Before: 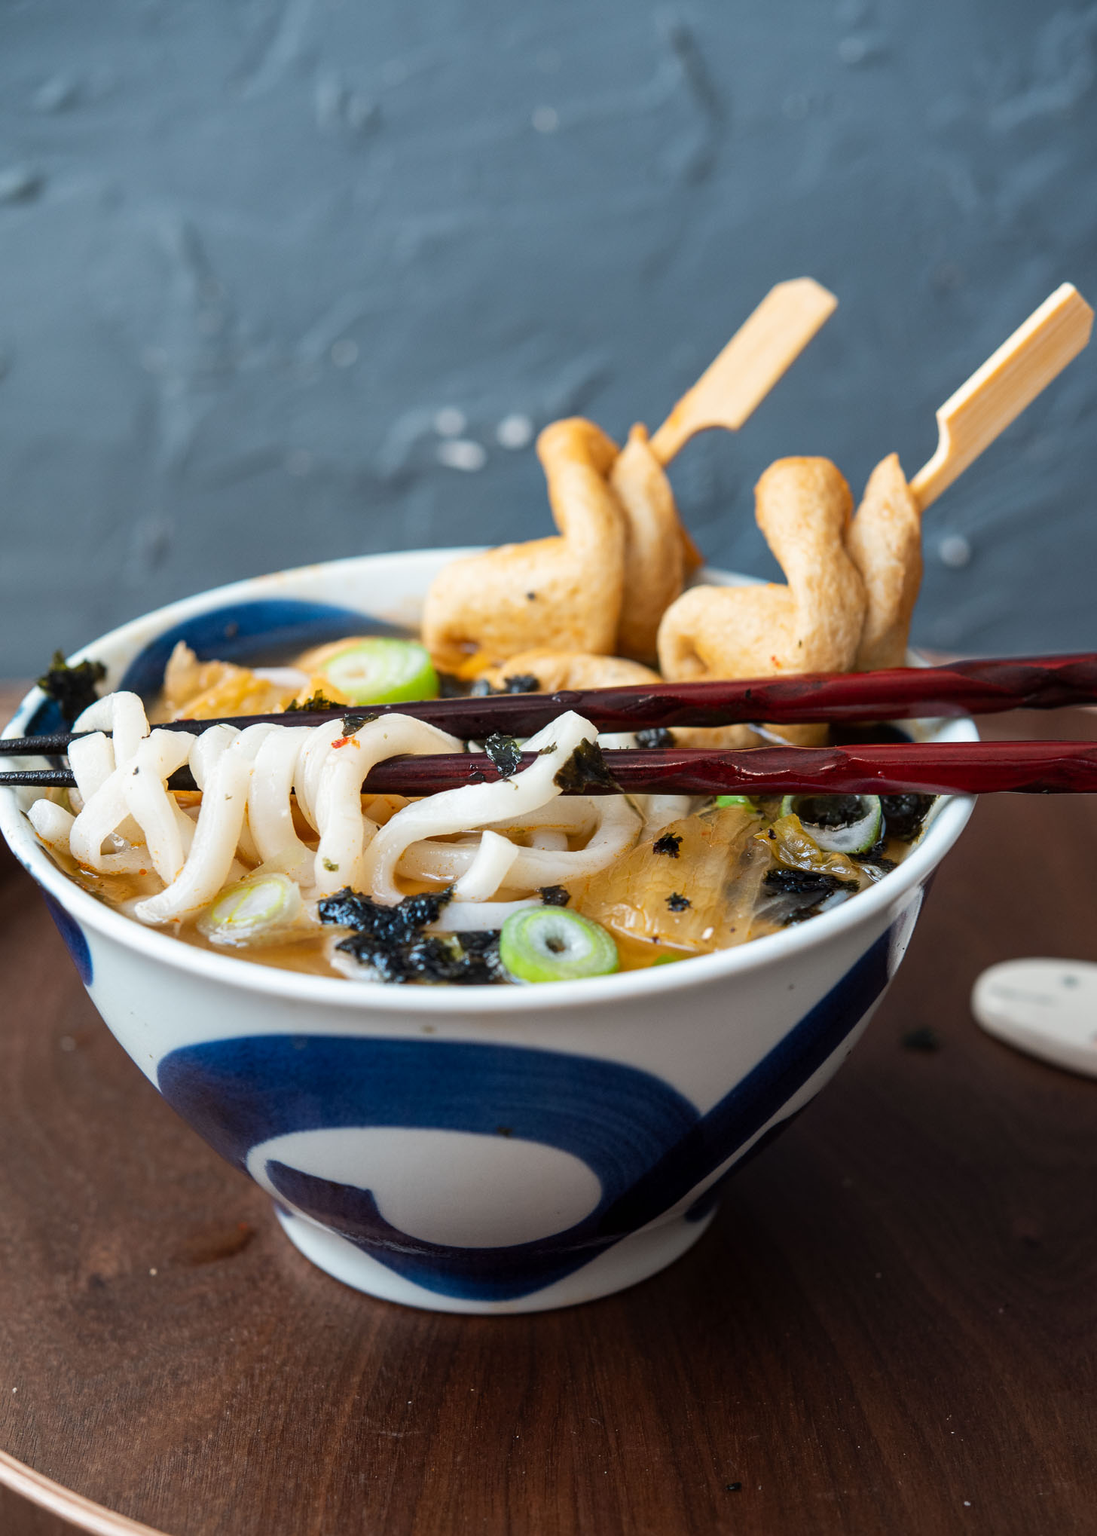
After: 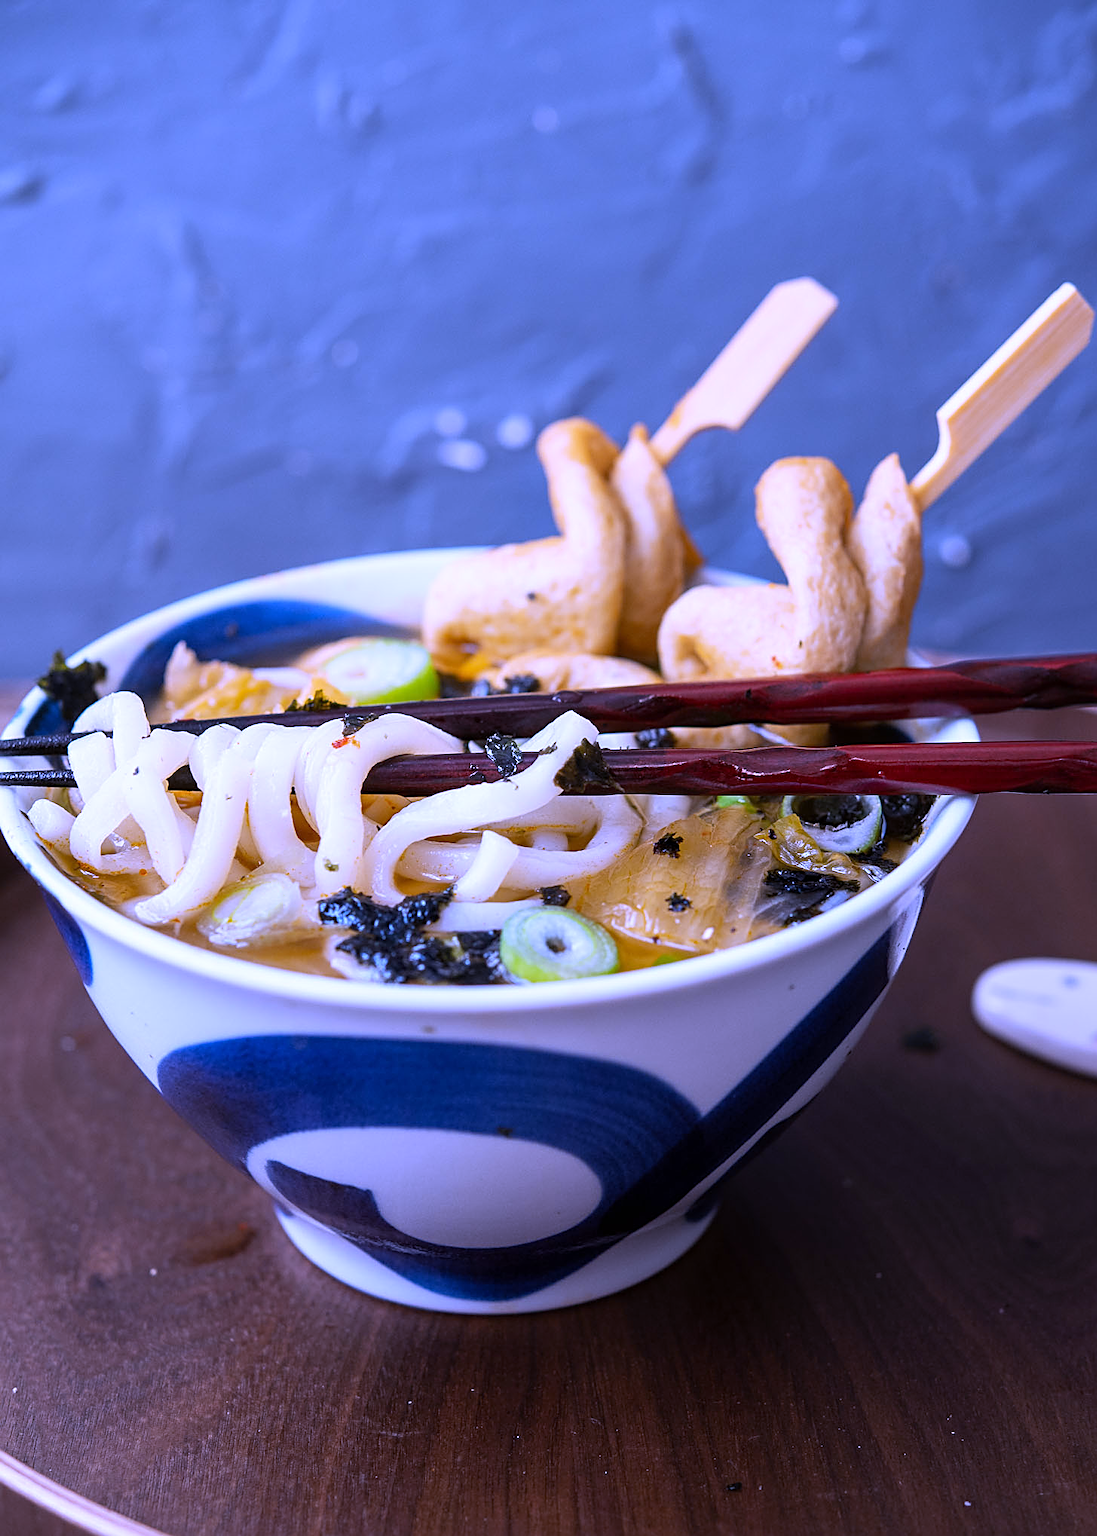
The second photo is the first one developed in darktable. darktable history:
sharpen: on, module defaults
exposure: compensate highlight preservation false
white balance: red 0.98, blue 1.61
